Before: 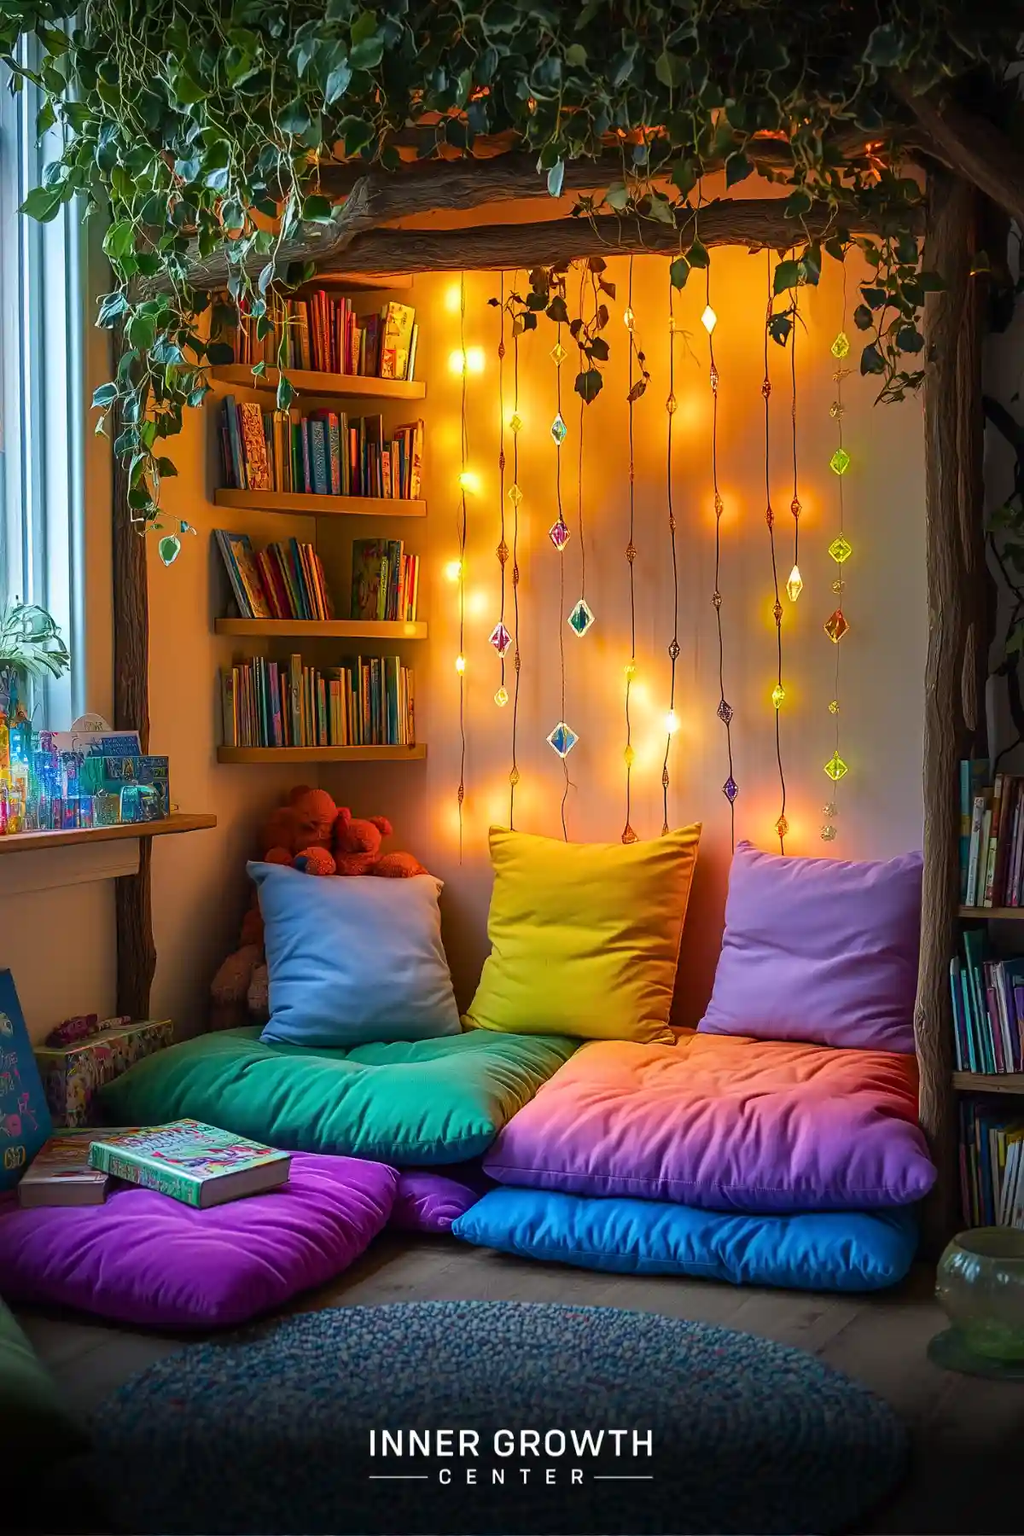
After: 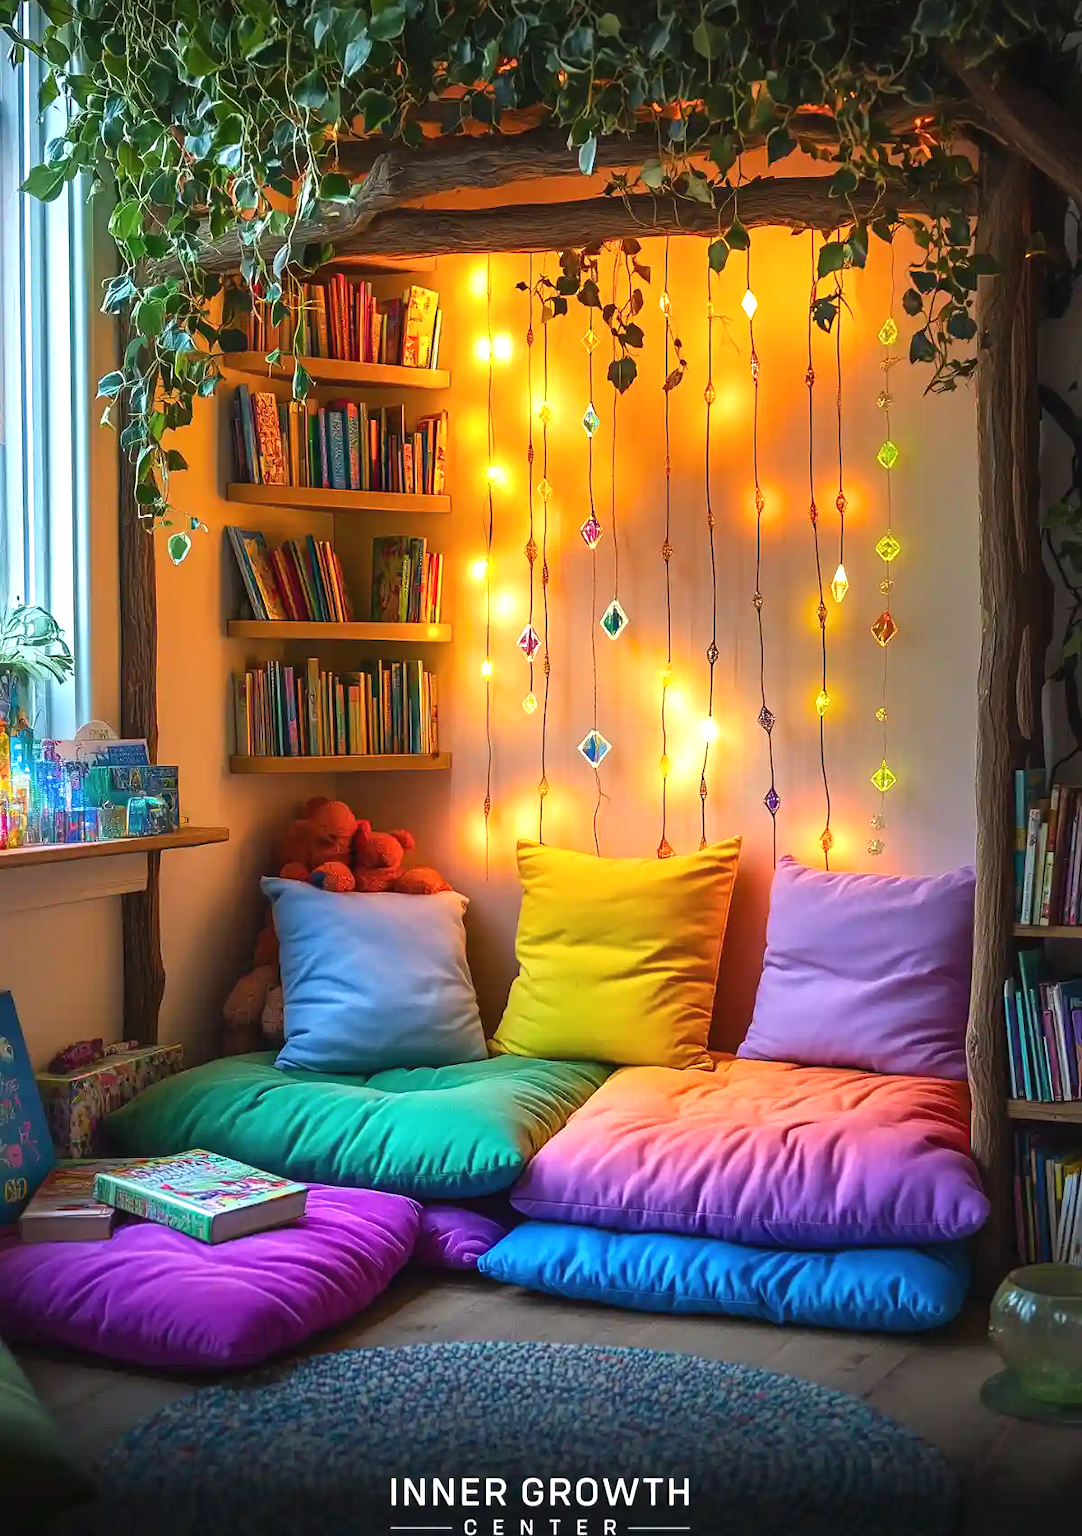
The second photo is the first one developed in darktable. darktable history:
exposure: black level correction -0.002, exposure 0.545 EV, compensate exposure bias true, compensate highlight preservation false
crop and rotate: top 2.106%, bottom 3.239%
